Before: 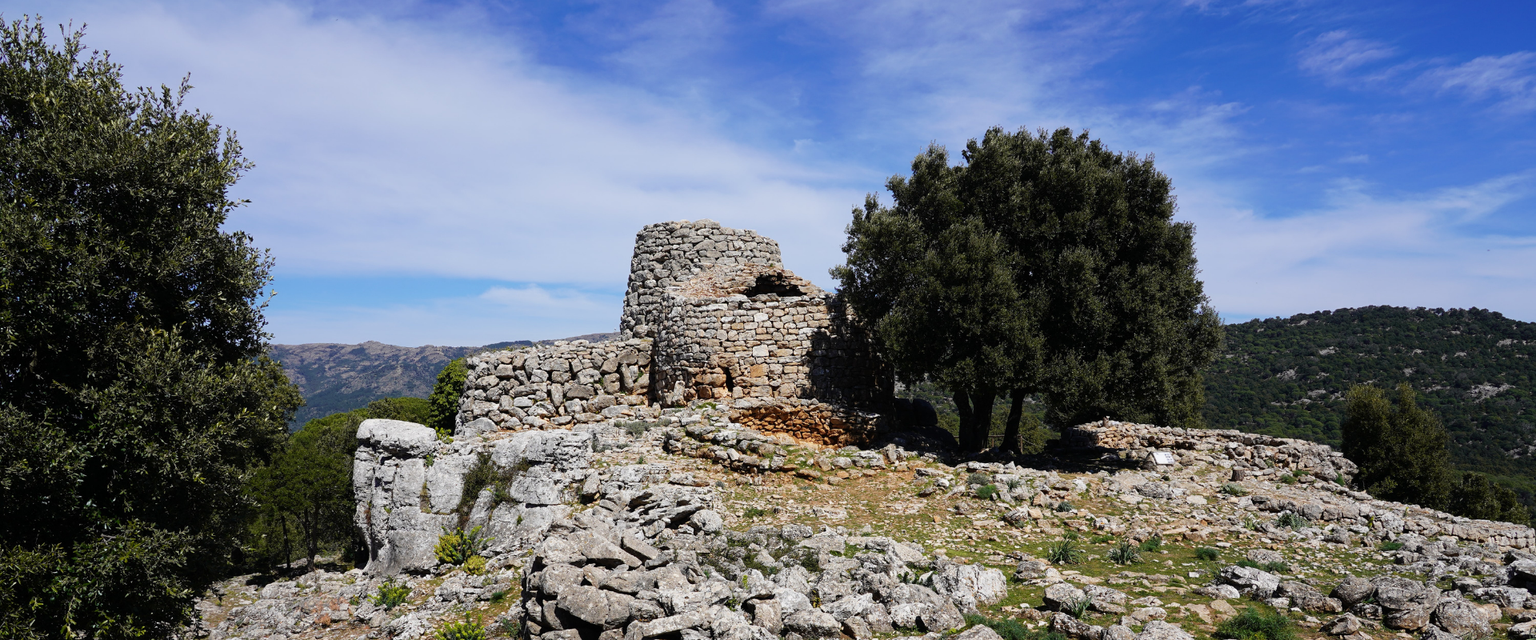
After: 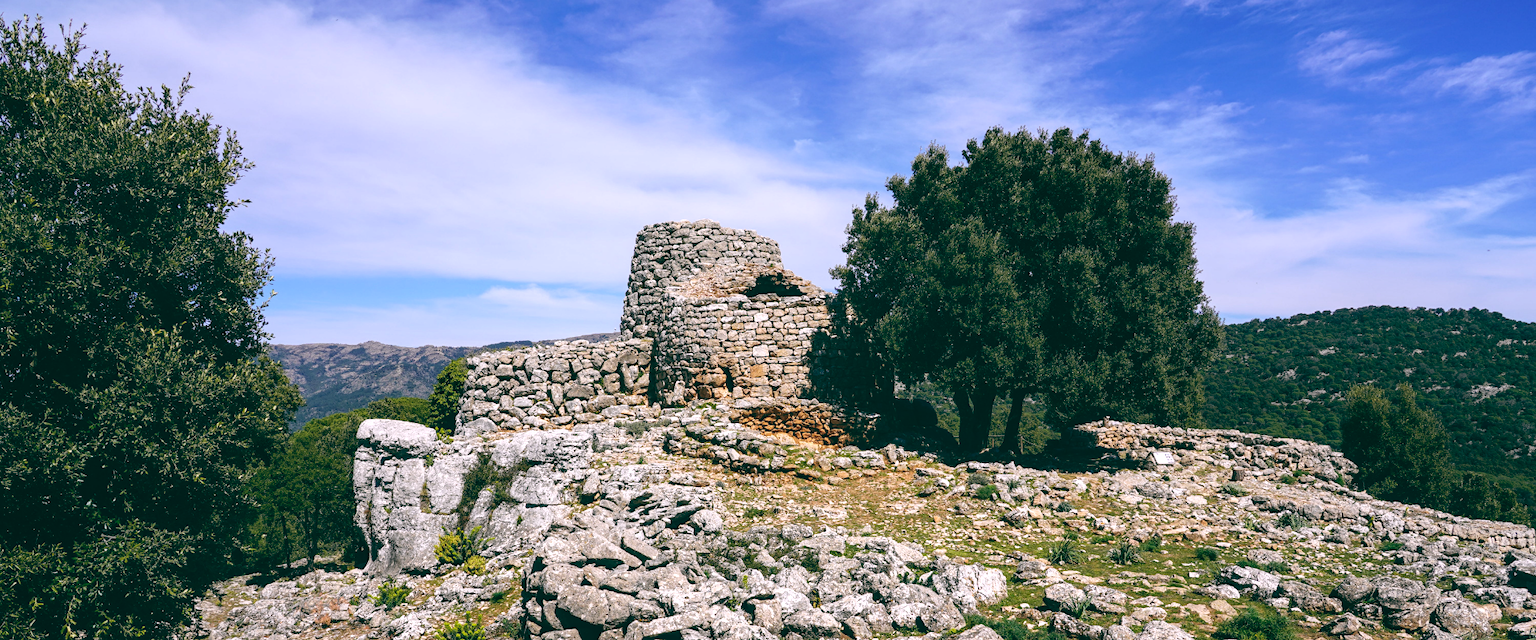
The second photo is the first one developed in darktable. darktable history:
exposure: exposure 0.515 EV, compensate highlight preservation false
white balance: red 1.066, blue 1.119
color balance: lift [1.005, 0.99, 1.007, 1.01], gamma [1, 1.034, 1.032, 0.966], gain [0.873, 1.055, 1.067, 0.933]
local contrast: on, module defaults
